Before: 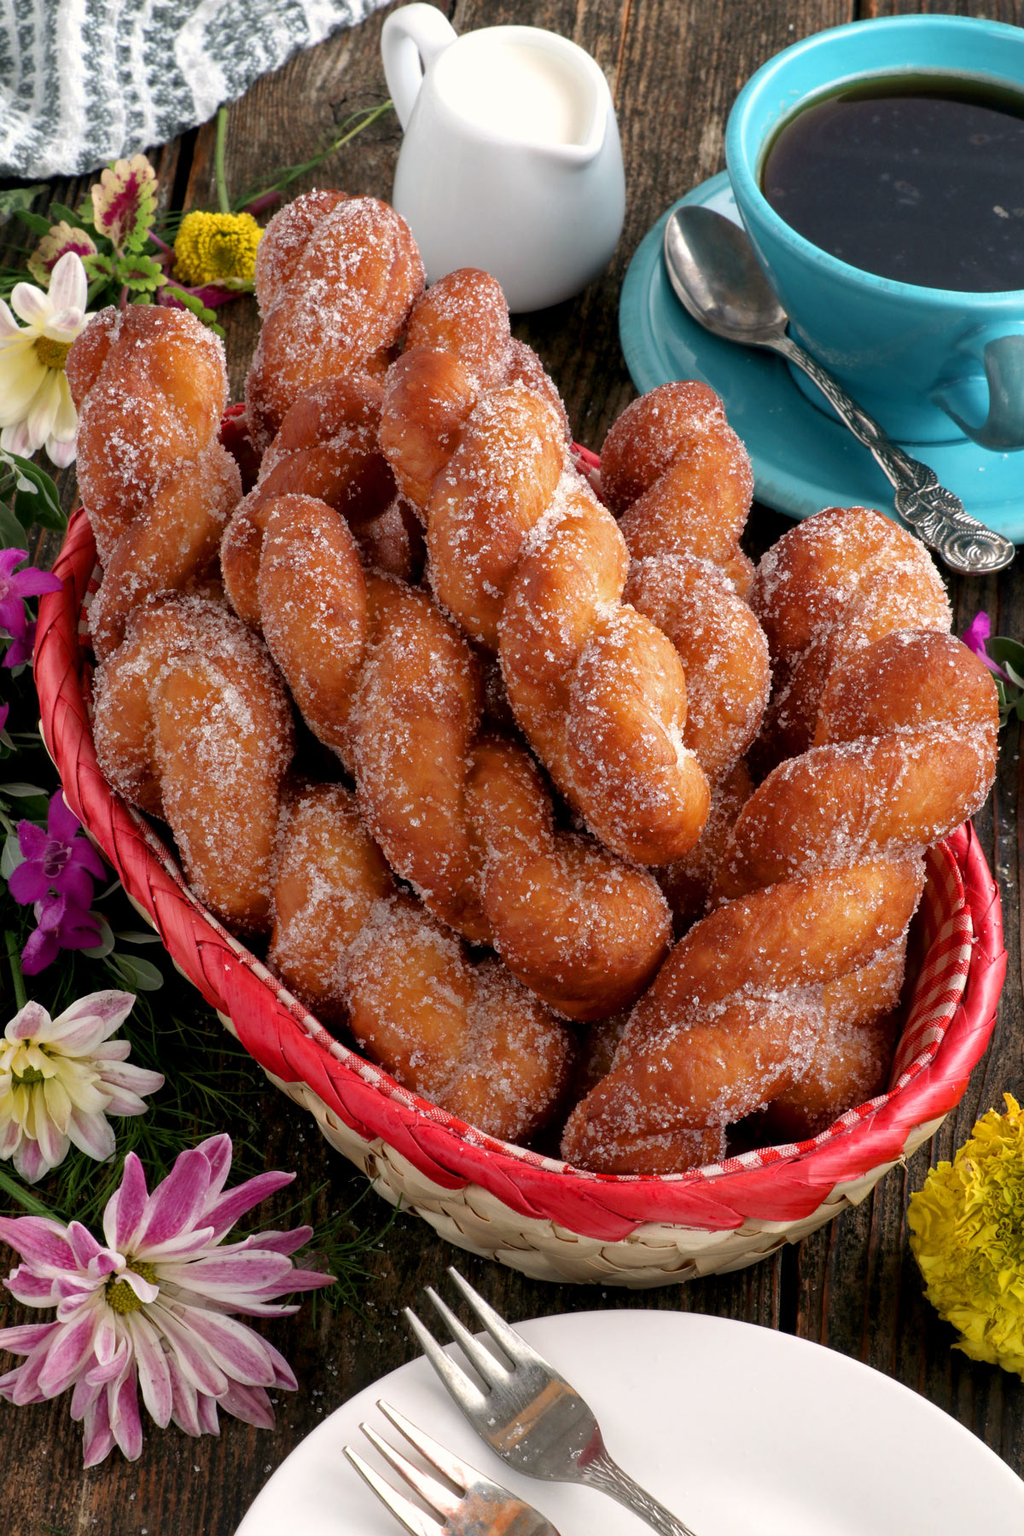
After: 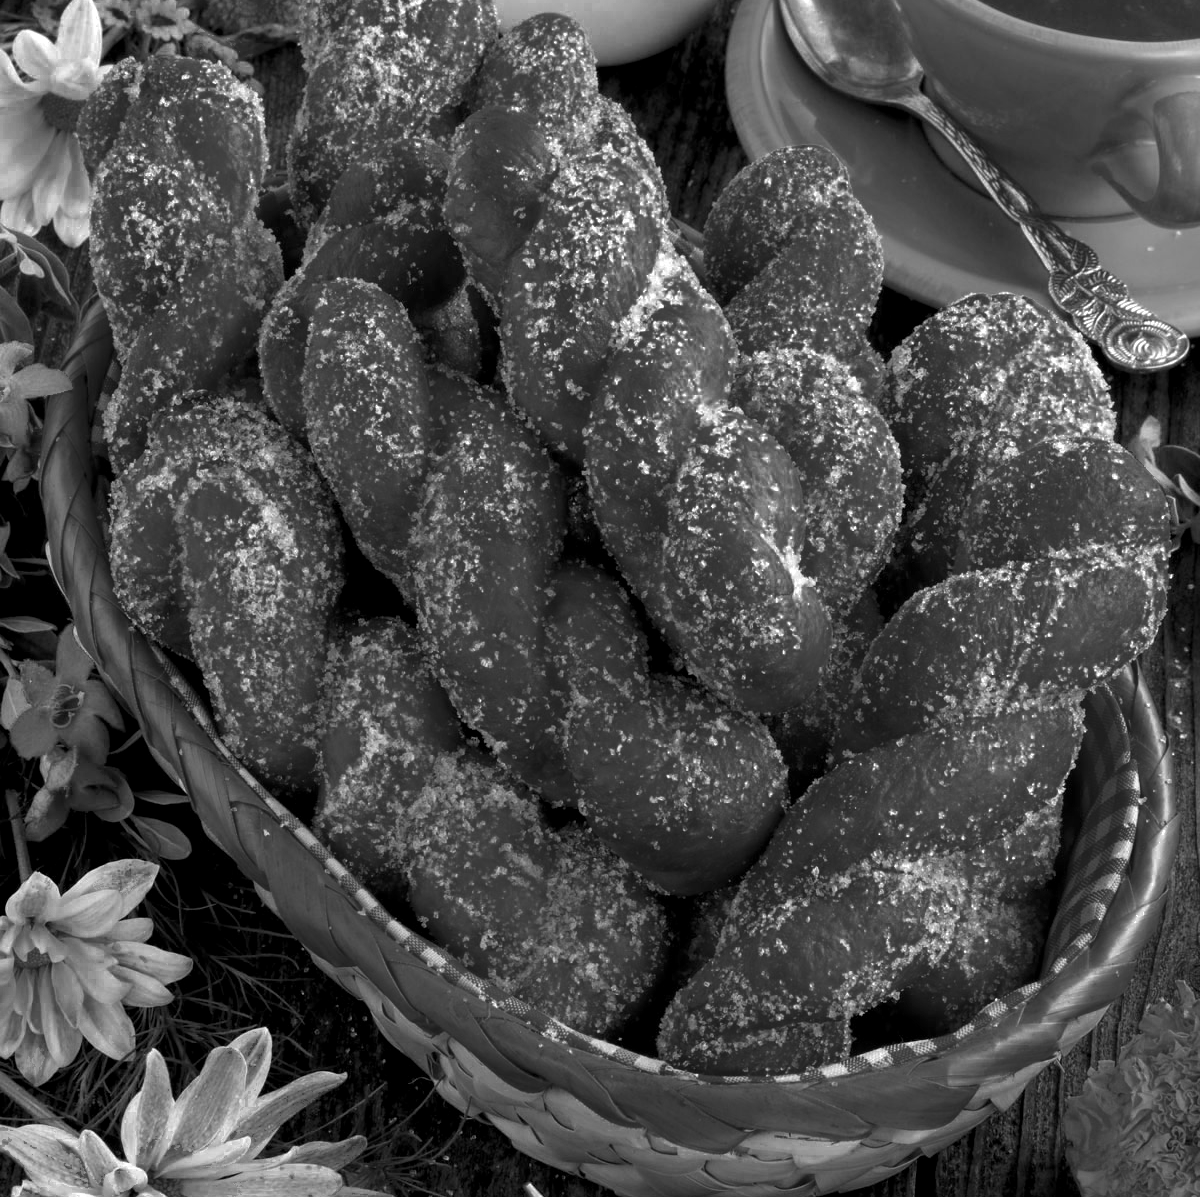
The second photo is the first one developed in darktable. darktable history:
exposure: exposure 0.3 EV, compensate highlight preservation false
color zones: curves: ch0 [(0.002, 0.429) (0.121, 0.212) (0.198, 0.113) (0.276, 0.344) (0.331, 0.541) (0.41, 0.56) (0.482, 0.289) (0.619, 0.227) (0.721, 0.18) (0.821, 0.435) (0.928, 0.555) (1, 0.587)]; ch1 [(0, 0) (0.143, 0) (0.286, 0) (0.429, 0) (0.571, 0) (0.714, 0) (0.857, 0)]
crop: top 16.727%, bottom 16.727%
local contrast: highlights 100%, shadows 100%, detail 120%, midtone range 0.2
